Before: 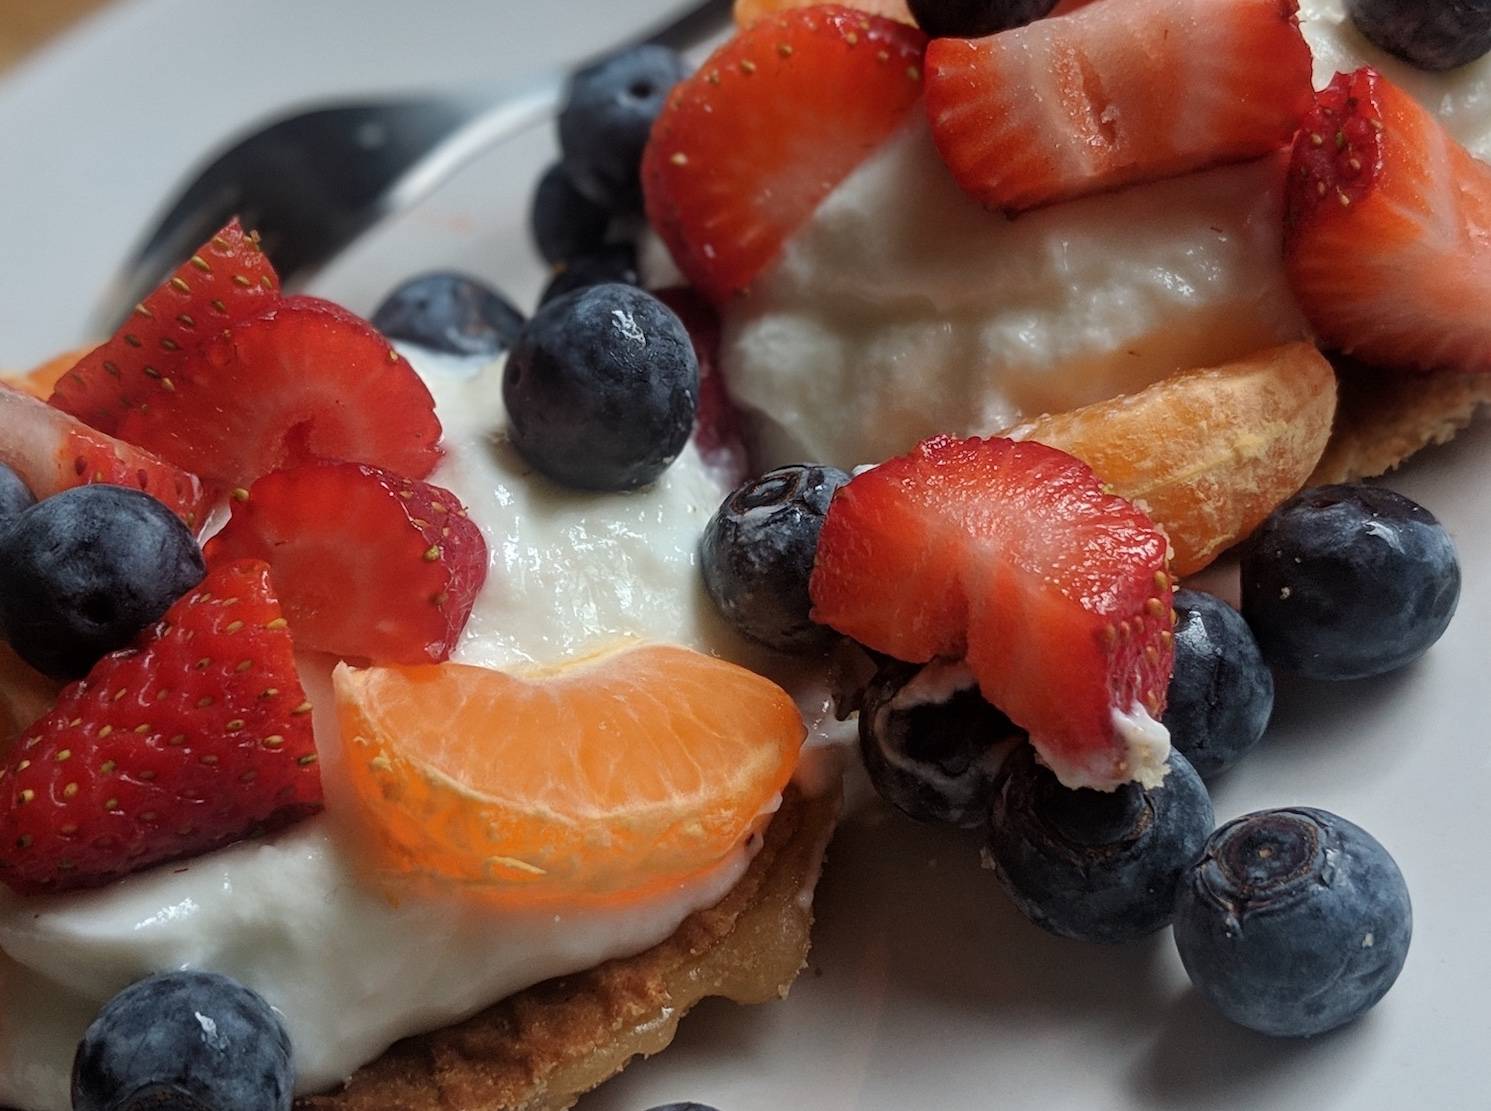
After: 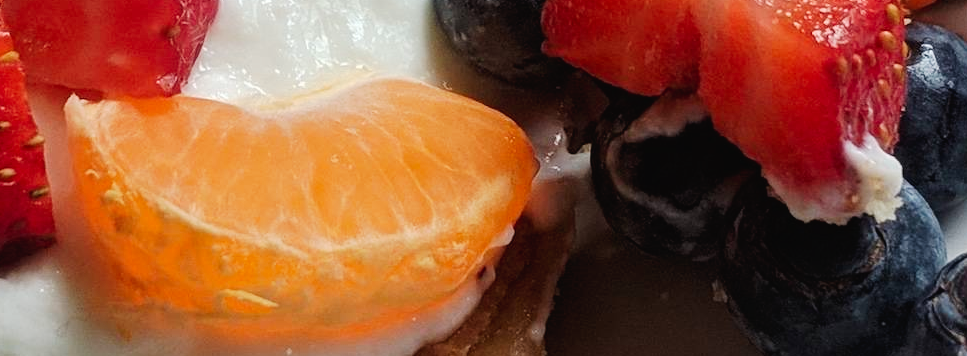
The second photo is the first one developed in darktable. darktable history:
tone curve: curves: ch0 [(0, 0.018) (0.061, 0.041) (0.205, 0.191) (0.289, 0.292) (0.39, 0.424) (0.493, 0.551) (0.666, 0.743) (0.795, 0.841) (1, 0.998)]; ch1 [(0, 0) (0.385, 0.343) (0.439, 0.415) (0.494, 0.498) (0.501, 0.501) (0.51, 0.496) (0.548, 0.554) (0.586, 0.61) (0.684, 0.658) (0.783, 0.804) (1, 1)]; ch2 [(0, 0) (0.304, 0.31) (0.403, 0.399) (0.441, 0.428) (0.47, 0.469) (0.498, 0.496) (0.524, 0.538) (0.566, 0.588) (0.648, 0.665) (0.697, 0.699) (1, 1)], preserve colors none
crop: left 17.983%, top 51.104%, right 17.157%, bottom 16.809%
